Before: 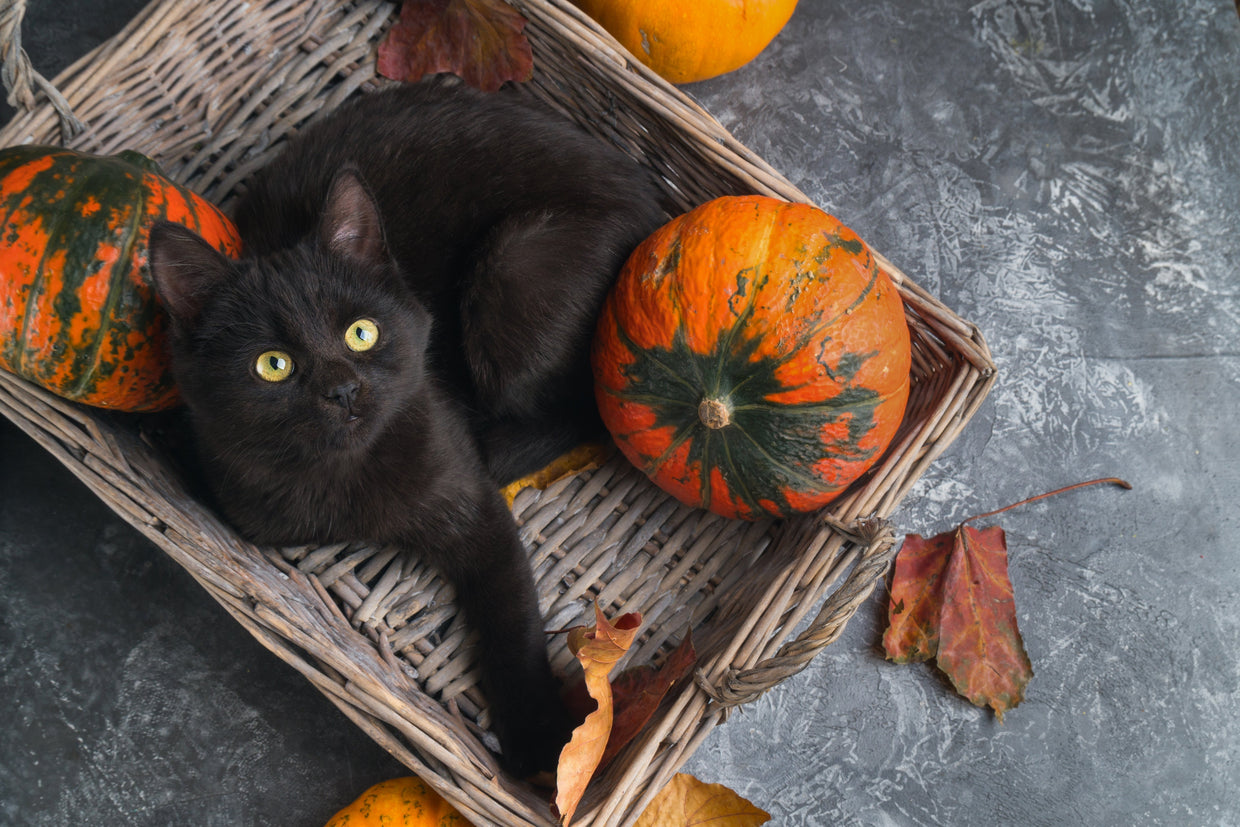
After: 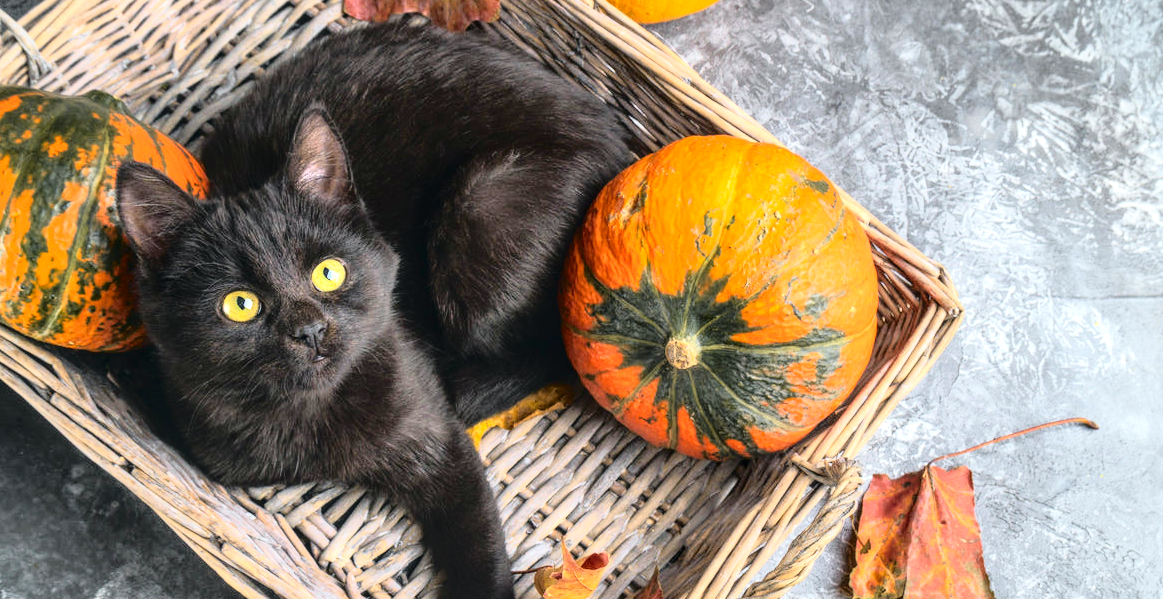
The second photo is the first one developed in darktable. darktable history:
exposure: black level correction 0, exposure 1.2 EV, compensate exposure bias true, compensate highlight preservation false
crop: left 2.737%, top 7.287%, right 3.421%, bottom 20.179%
local contrast: on, module defaults
contrast brightness saturation: contrast 0.14
tone curve: curves: ch0 [(0, 0.013) (0.129, 0.1) (0.291, 0.375) (0.46, 0.576) (0.667, 0.78) (0.851, 0.903) (0.997, 0.951)]; ch1 [(0, 0) (0.353, 0.344) (0.45, 0.46) (0.498, 0.495) (0.528, 0.531) (0.563, 0.566) (0.592, 0.609) (0.657, 0.672) (1, 1)]; ch2 [(0, 0) (0.333, 0.346) (0.375, 0.375) (0.427, 0.44) (0.5, 0.501) (0.505, 0.505) (0.544, 0.573) (0.576, 0.615) (0.612, 0.644) (0.66, 0.715) (1, 1)], color space Lab, independent channels, preserve colors none
